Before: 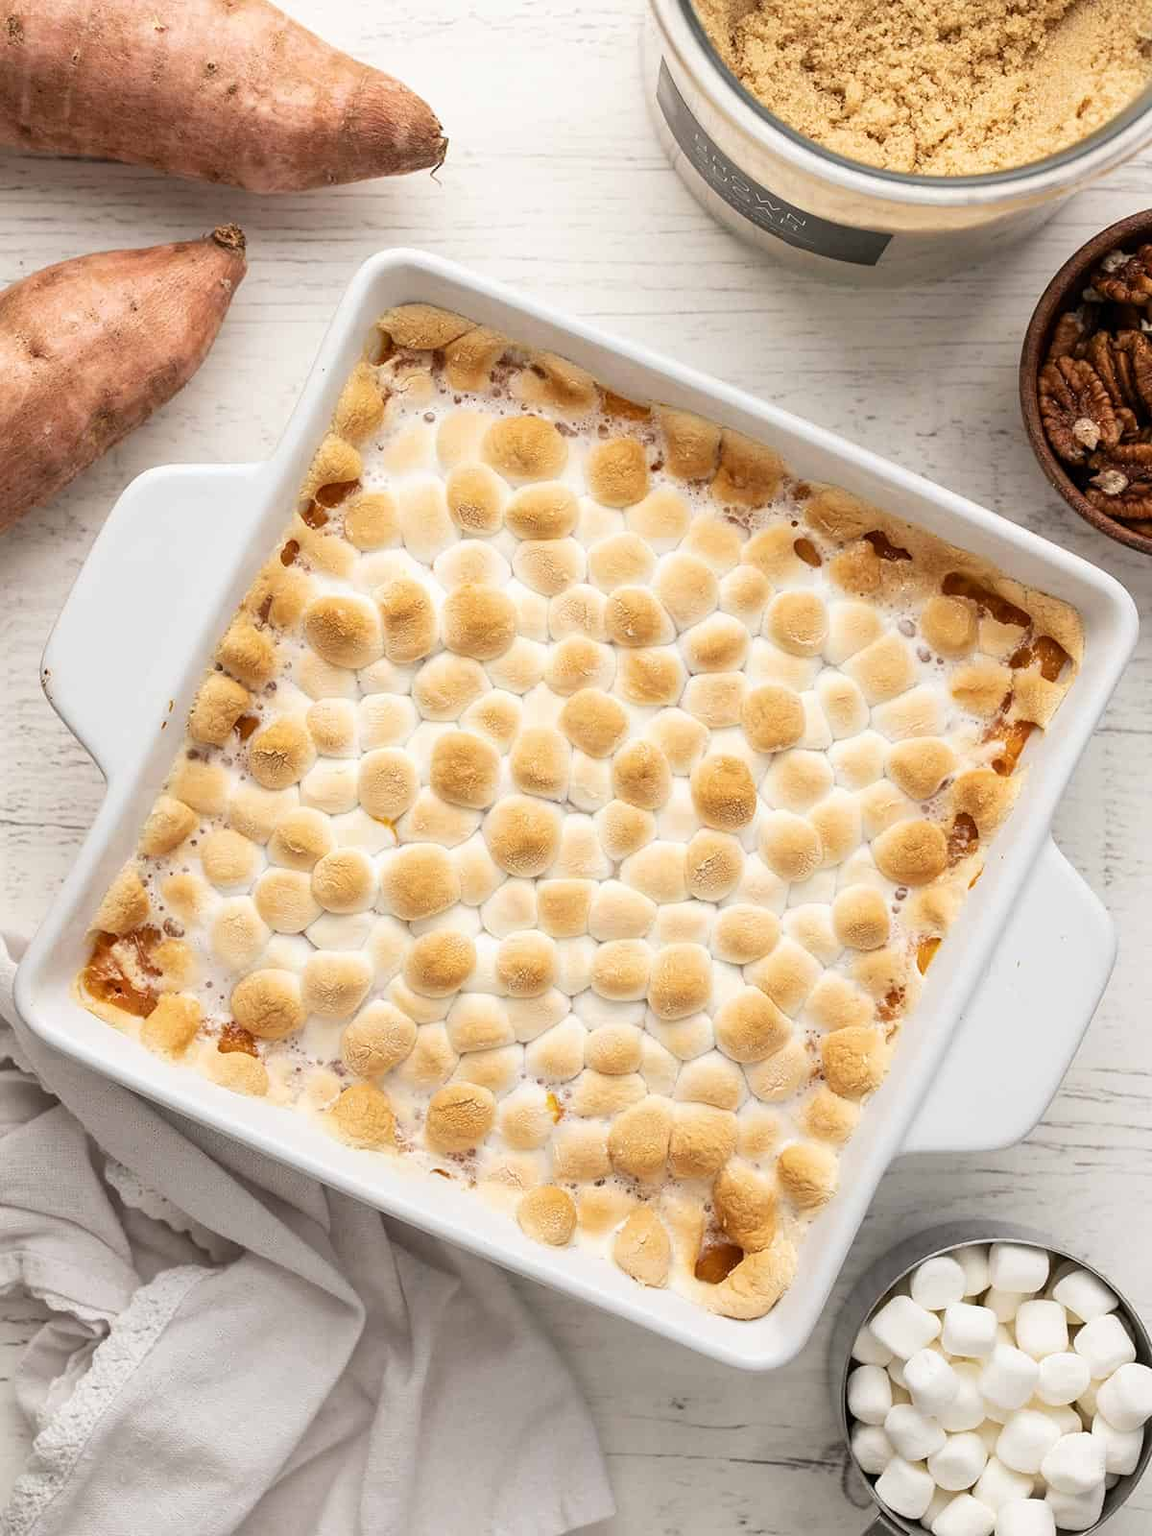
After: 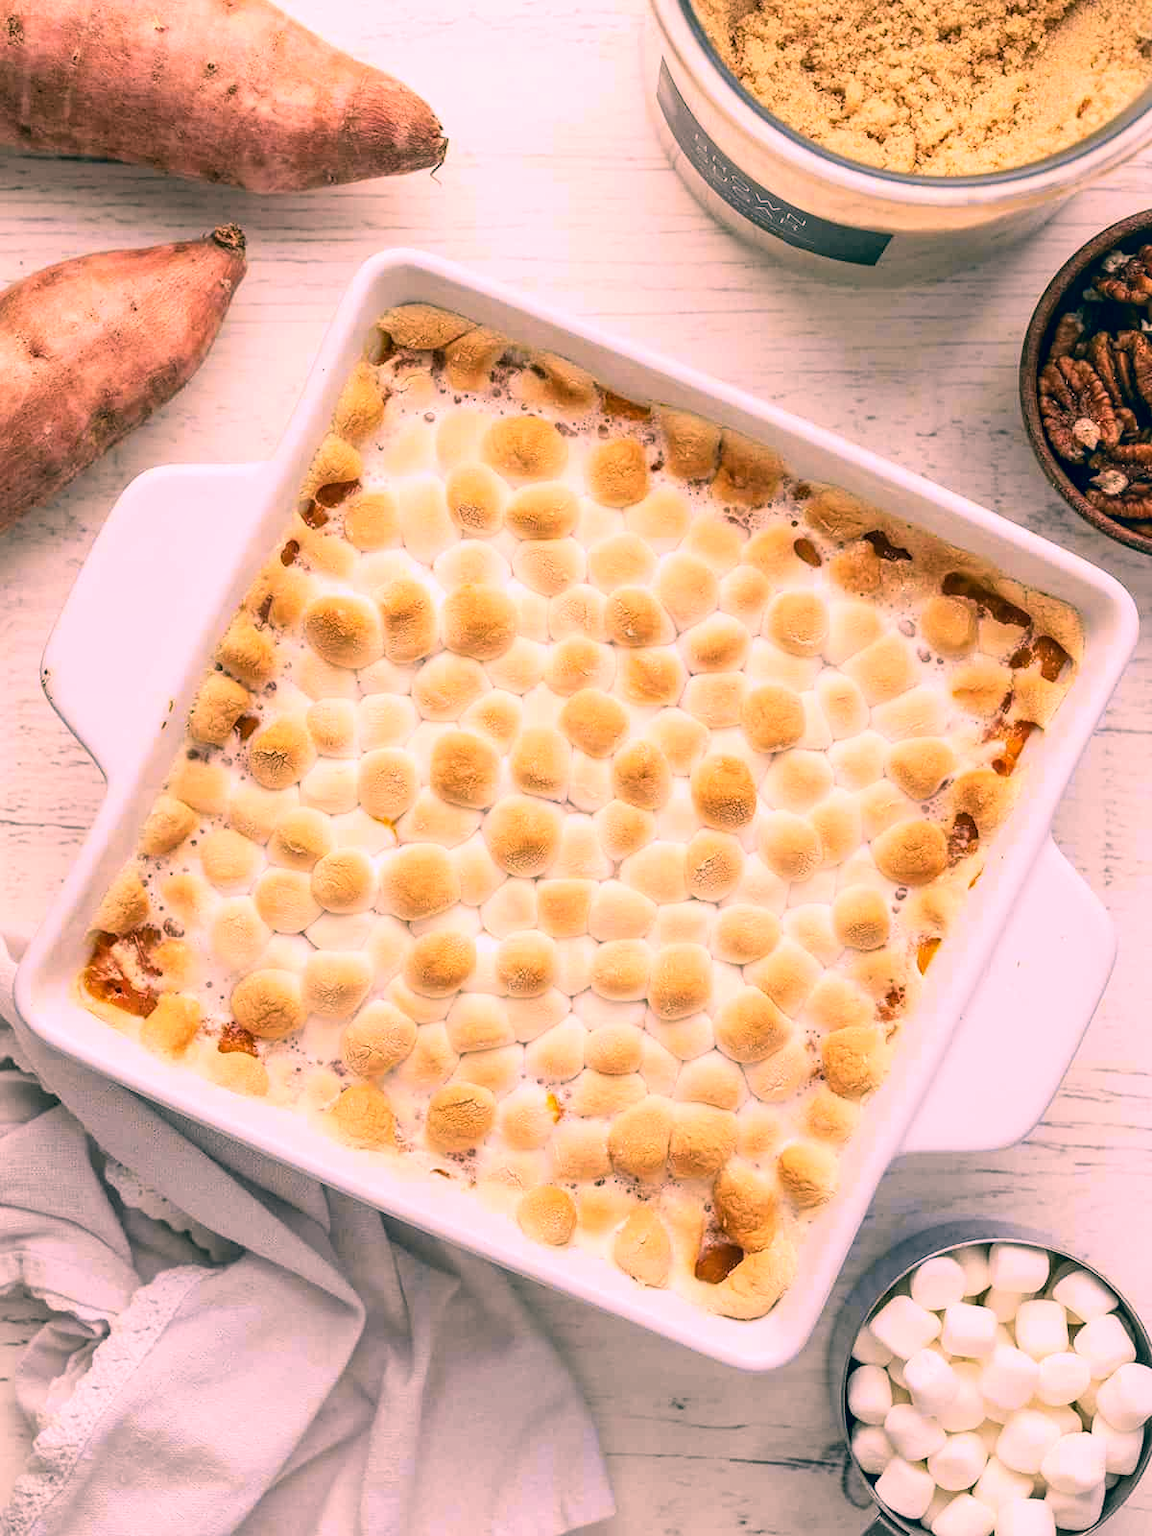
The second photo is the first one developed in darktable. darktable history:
color correction: highlights a* 16.58, highlights b* 0.304, shadows a* -15.06, shadows b* -13.78, saturation 1.51
tone curve: curves: ch0 [(0, 0) (0.765, 0.816) (1, 1)]; ch1 [(0, 0) (0.425, 0.464) (0.5, 0.5) (0.531, 0.522) (0.588, 0.575) (0.994, 0.939)]; ch2 [(0, 0) (0.398, 0.435) (0.455, 0.481) (0.501, 0.504) (0.529, 0.544) (0.584, 0.585) (1, 0.911)], color space Lab, independent channels, preserve colors none
local contrast: on, module defaults
